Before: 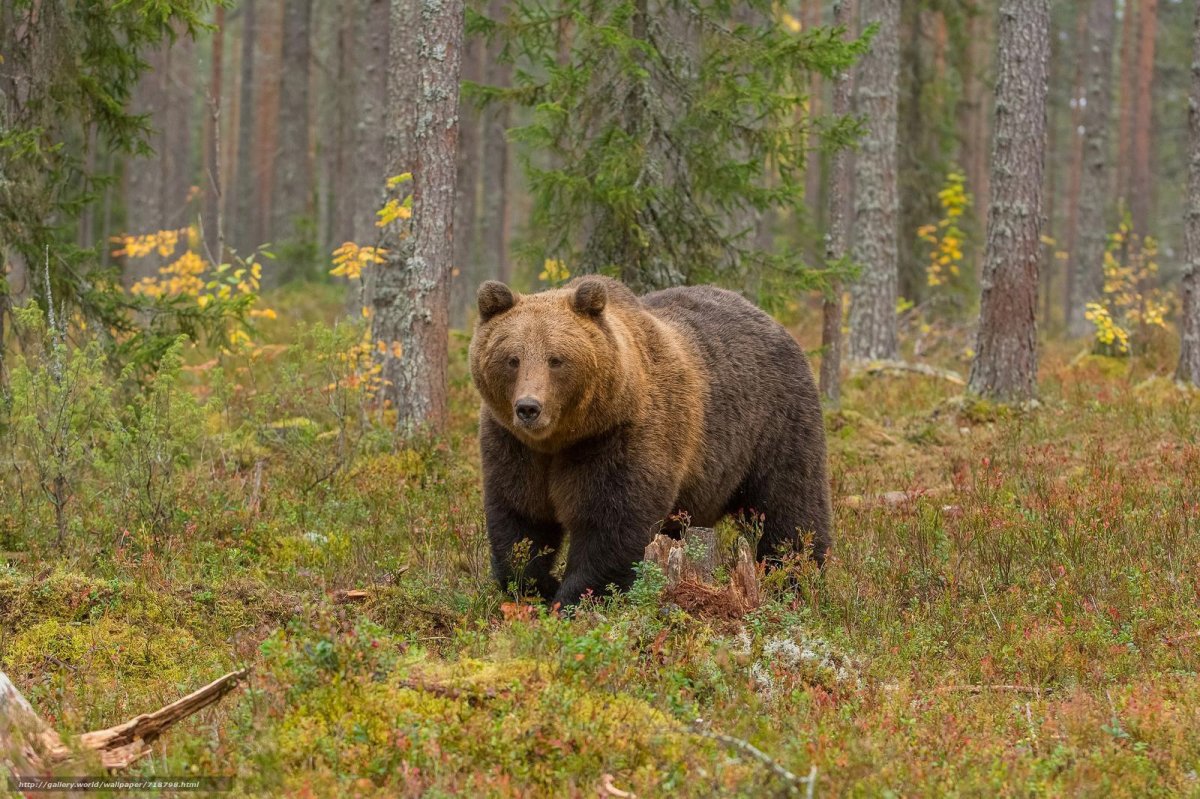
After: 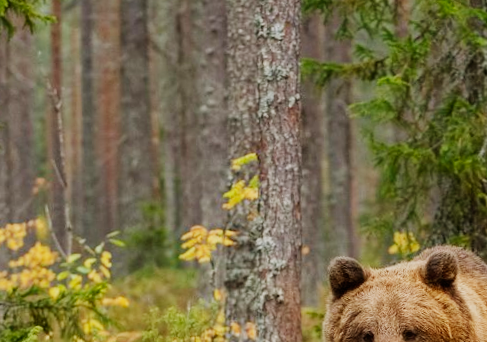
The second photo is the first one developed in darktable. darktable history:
sigmoid: contrast 1.8, skew -0.2, preserve hue 0%, red attenuation 0.1, red rotation 0.035, green attenuation 0.1, green rotation -0.017, blue attenuation 0.15, blue rotation -0.052, base primaries Rec2020
crop and rotate: left 10.817%, top 0.062%, right 47.194%, bottom 53.626%
rotate and perspective: rotation -3°, crop left 0.031, crop right 0.968, crop top 0.07, crop bottom 0.93
